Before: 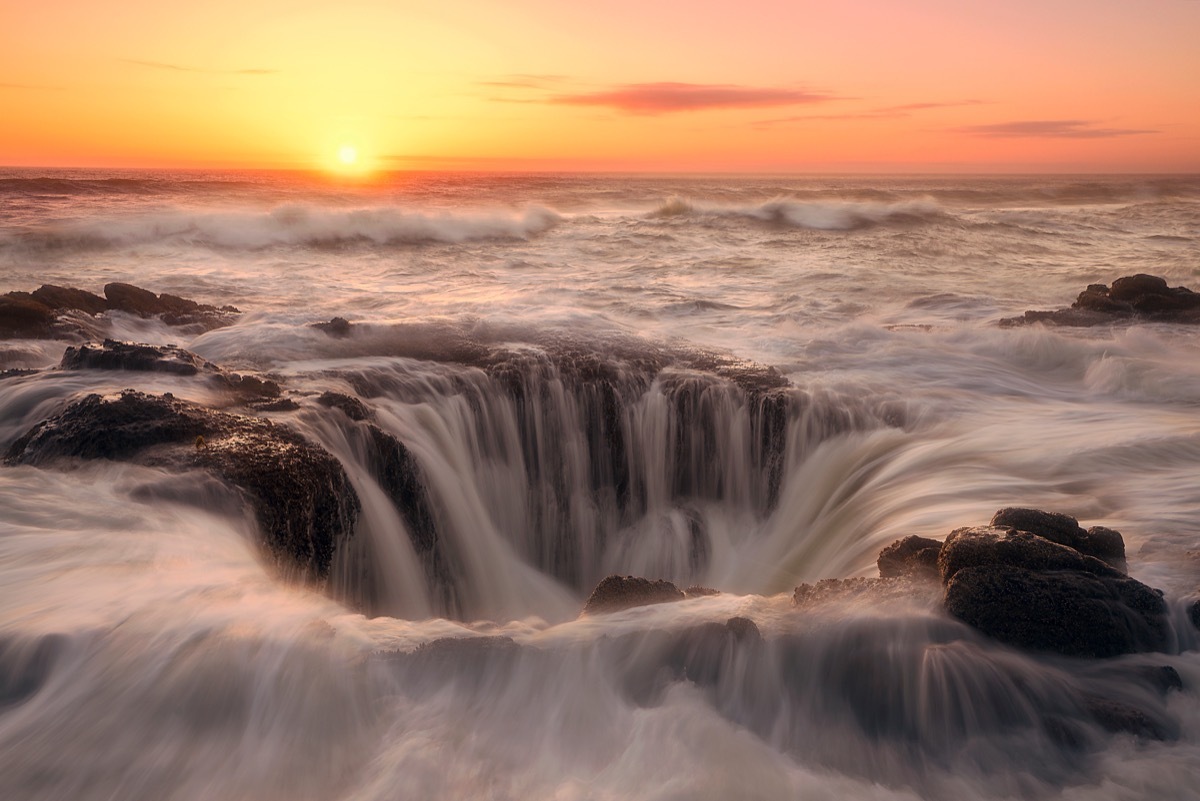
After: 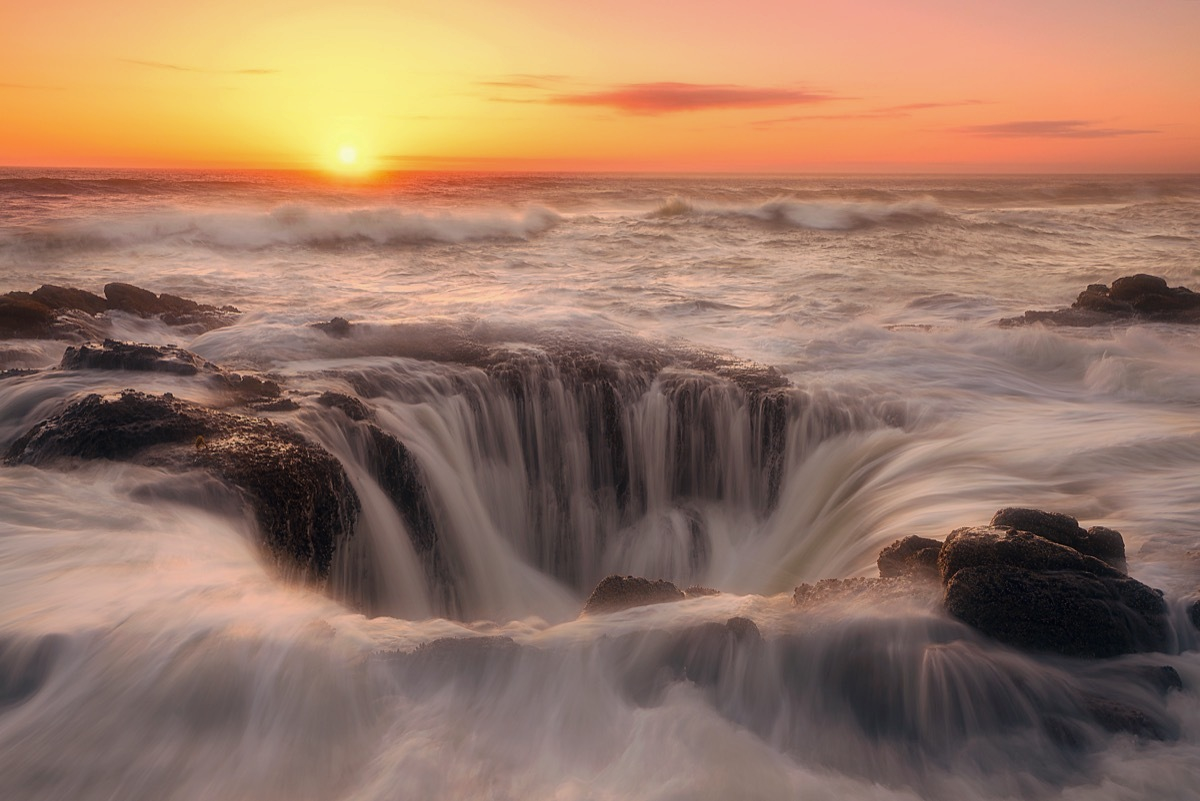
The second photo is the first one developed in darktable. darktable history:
shadows and highlights: shadows 32.83, highlights -47.7, soften with gaussian
contrast equalizer: y [[0.5, 0.486, 0.447, 0.446, 0.489, 0.5], [0.5 ×6], [0.5 ×6], [0 ×6], [0 ×6]]
